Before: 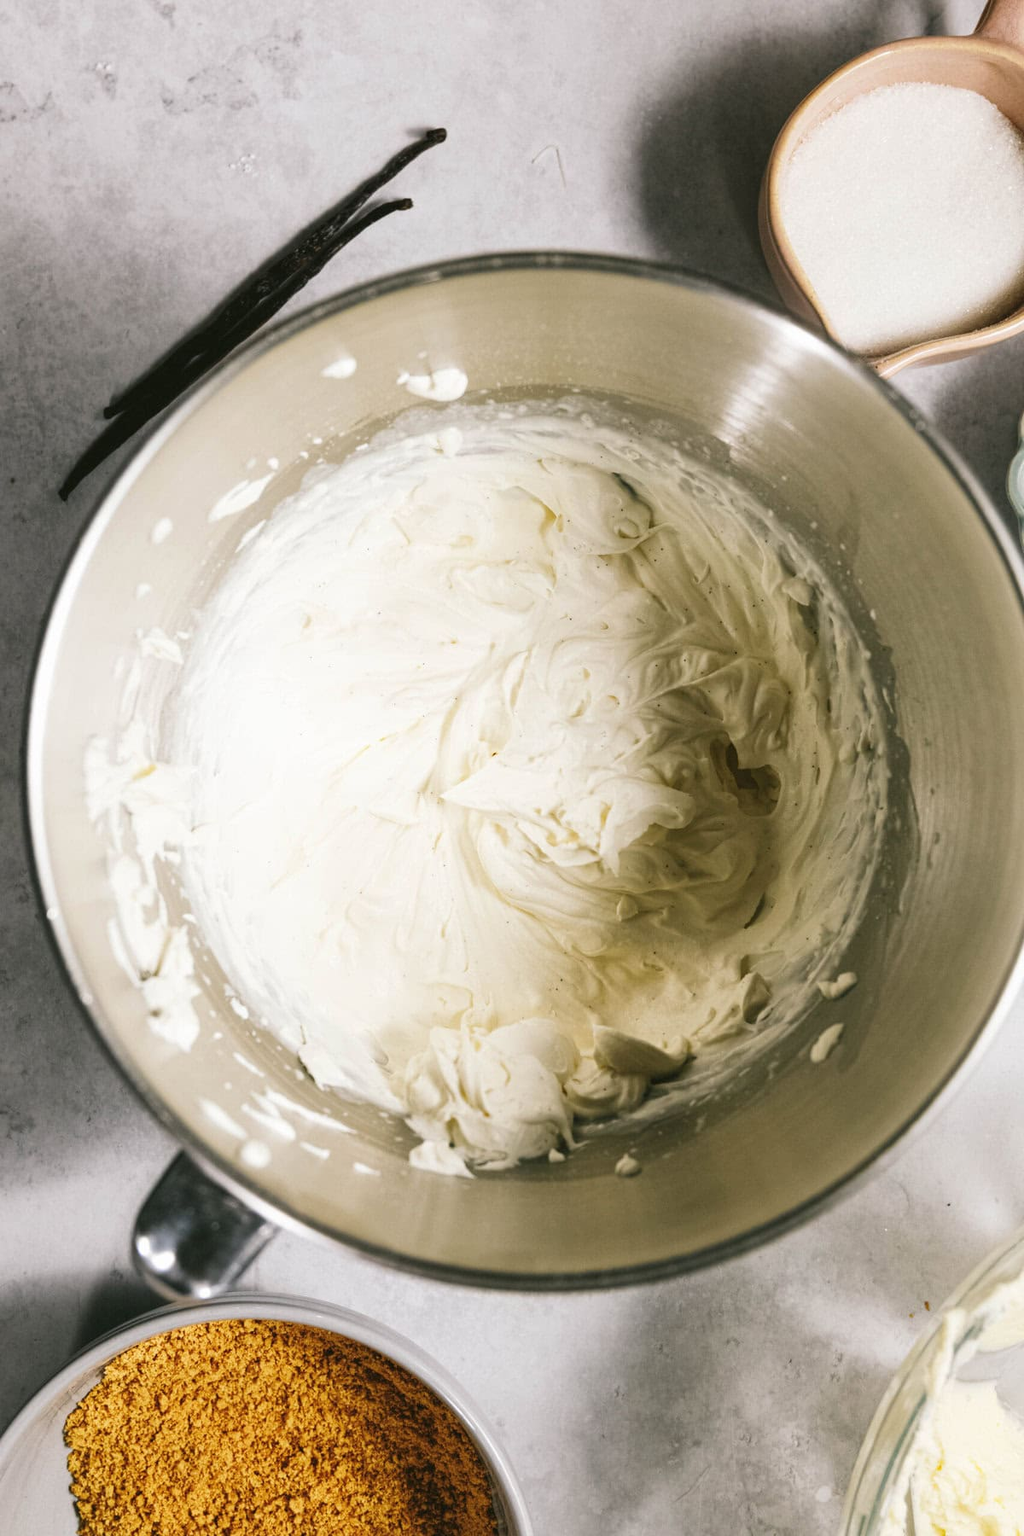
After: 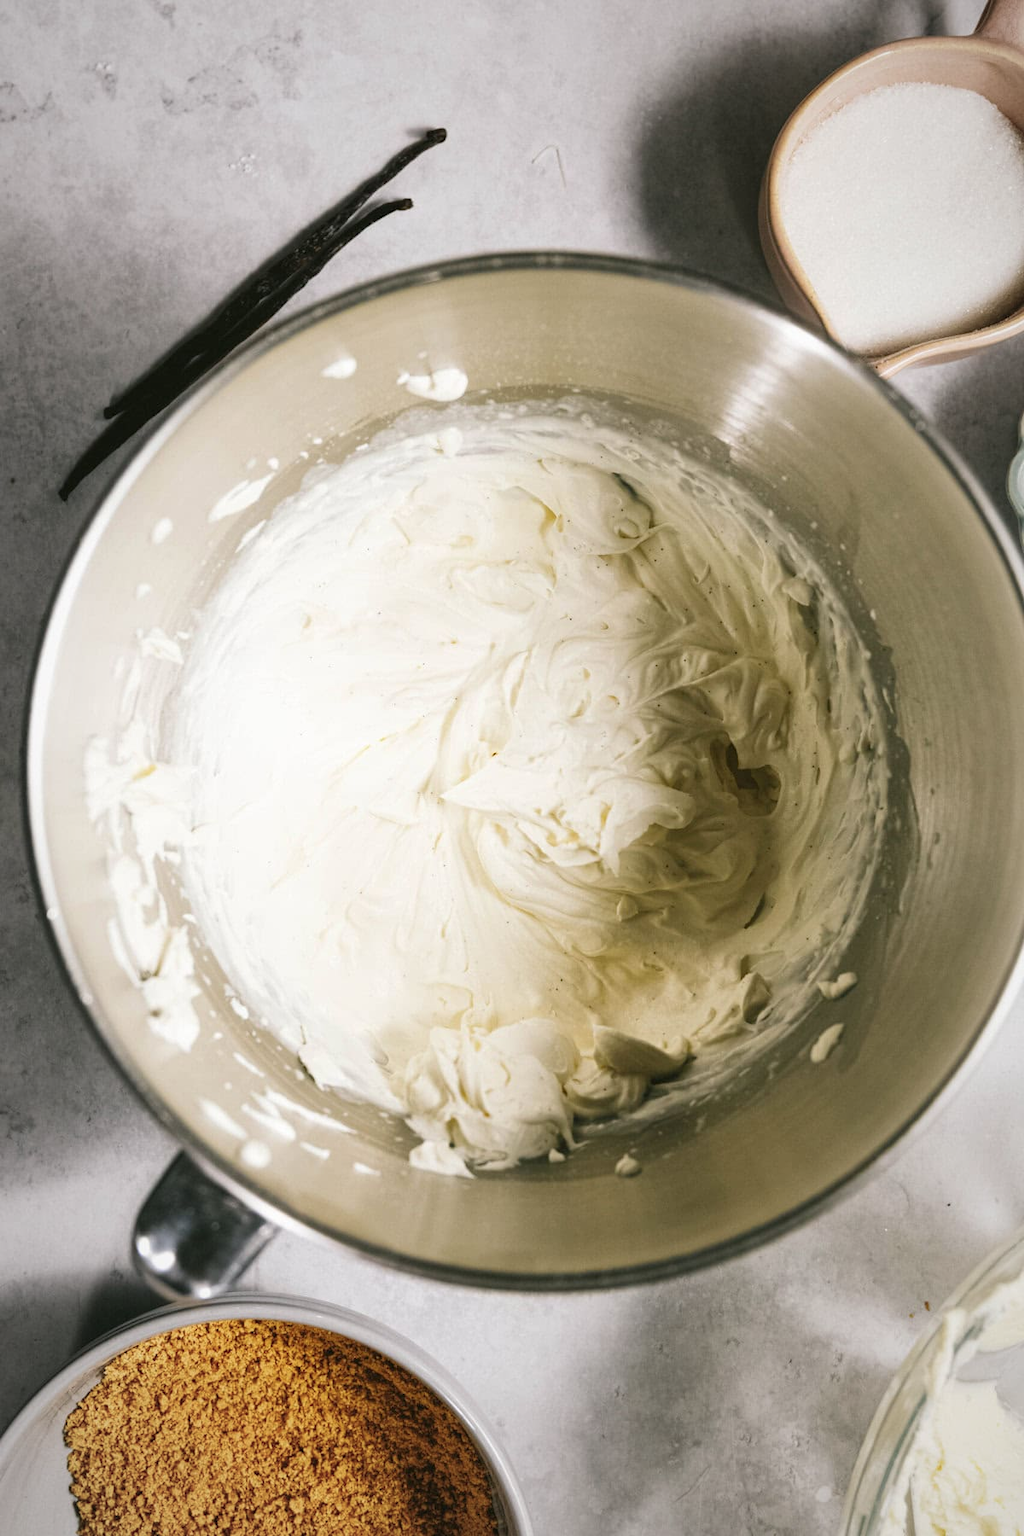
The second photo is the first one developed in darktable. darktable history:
vignetting: fall-off start 72.23%, fall-off radius 109.31%, width/height ratio 0.731
